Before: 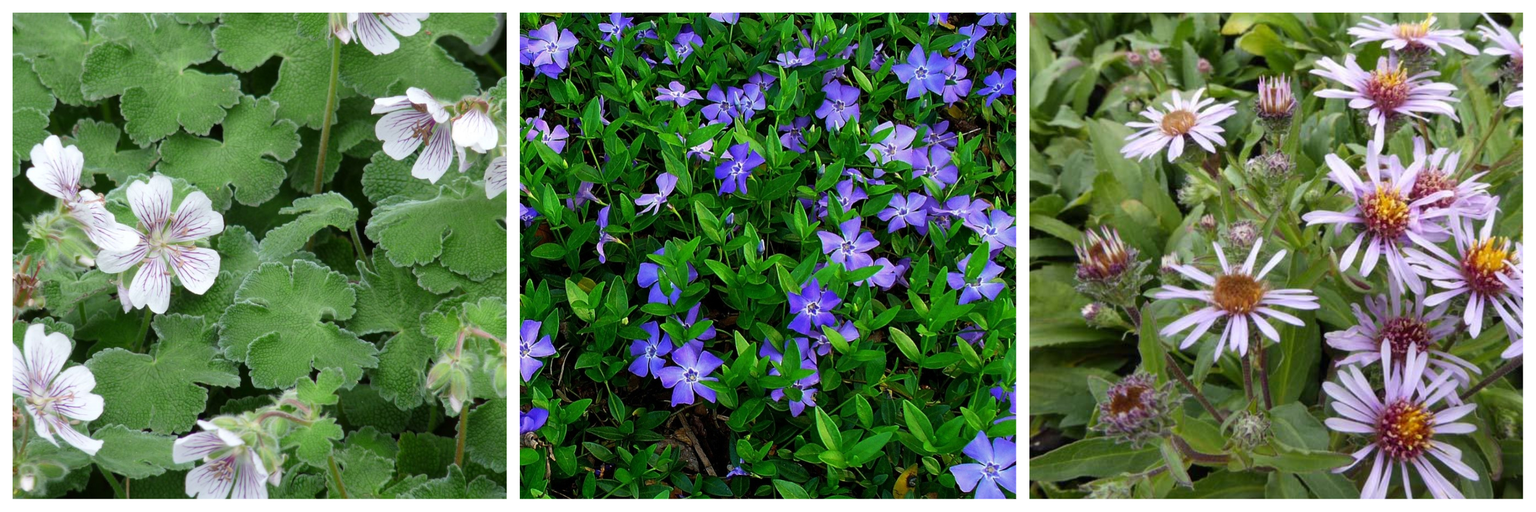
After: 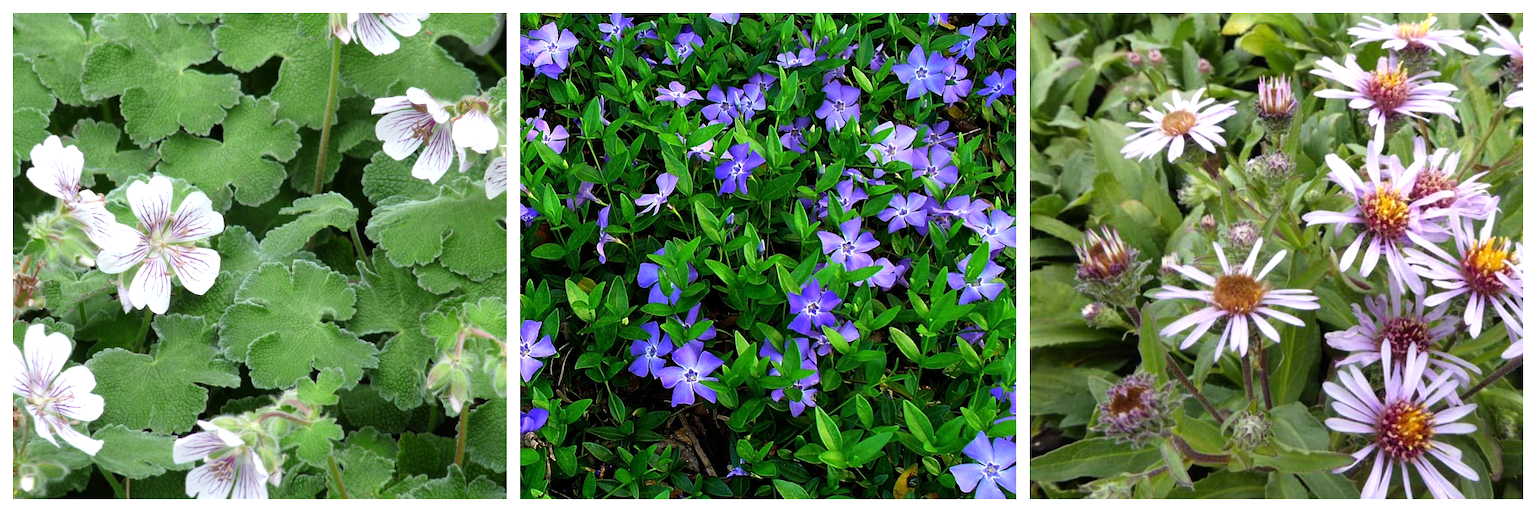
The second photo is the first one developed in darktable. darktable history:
tone equalizer: -8 EV -0.389 EV, -7 EV -0.36 EV, -6 EV -0.332 EV, -5 EV -0.197 EV, -3 EV 0.217 EV, -2 EV 0.353 EV, -1 EV 0.381 EV, +0 EV 0.424 EV
